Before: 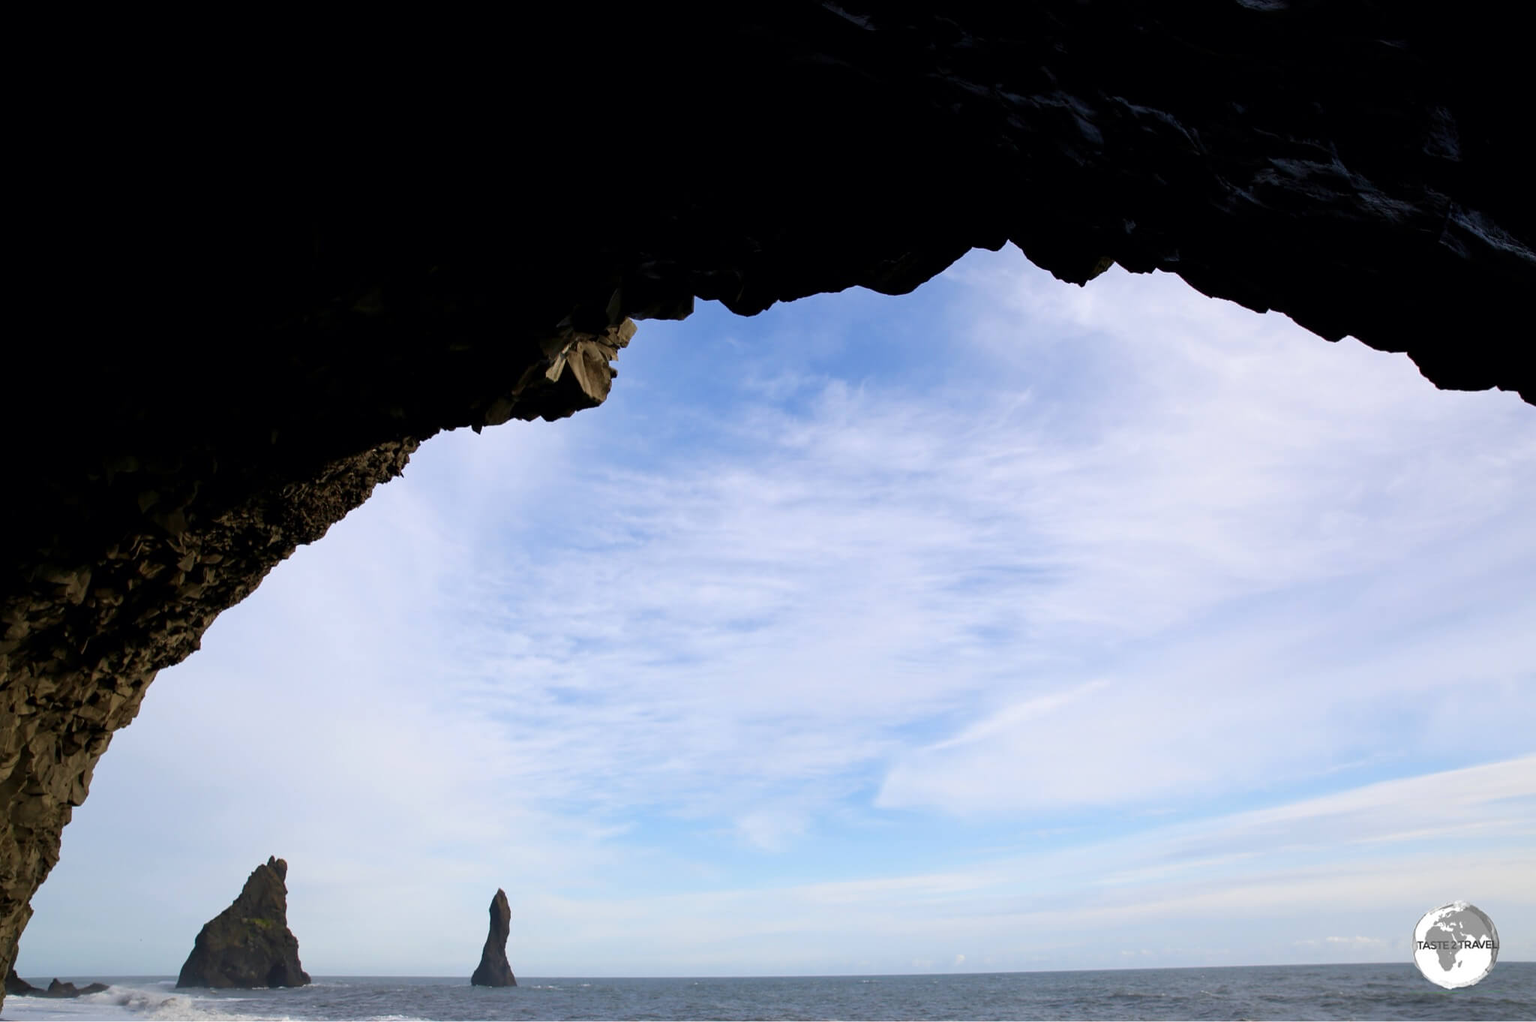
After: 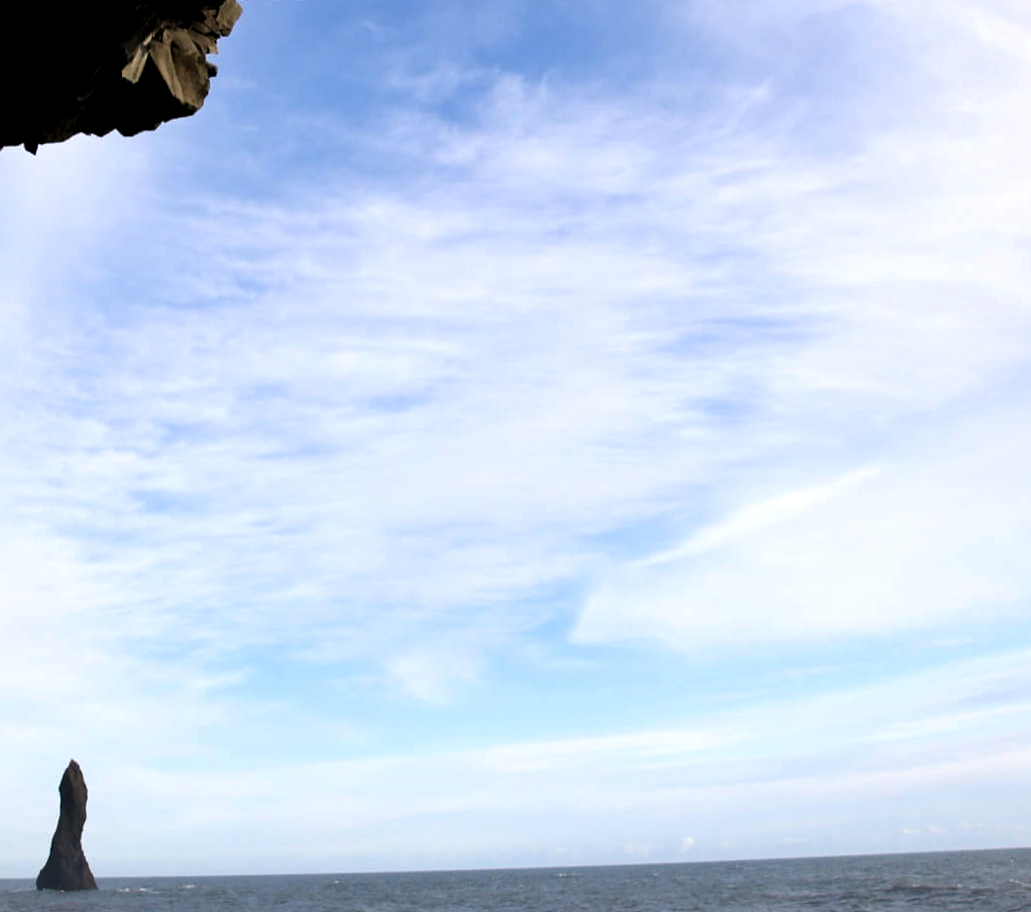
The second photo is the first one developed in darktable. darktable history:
levels: levels [0.052, 0.496, 0.908]
rotate and perspective: rotation -1°, crop left 0.011, crop right 0.989, crop top 0.025, crop bottom 0.975
crop and rotate: left 29.237%, top 31.152%, right 19.807%
